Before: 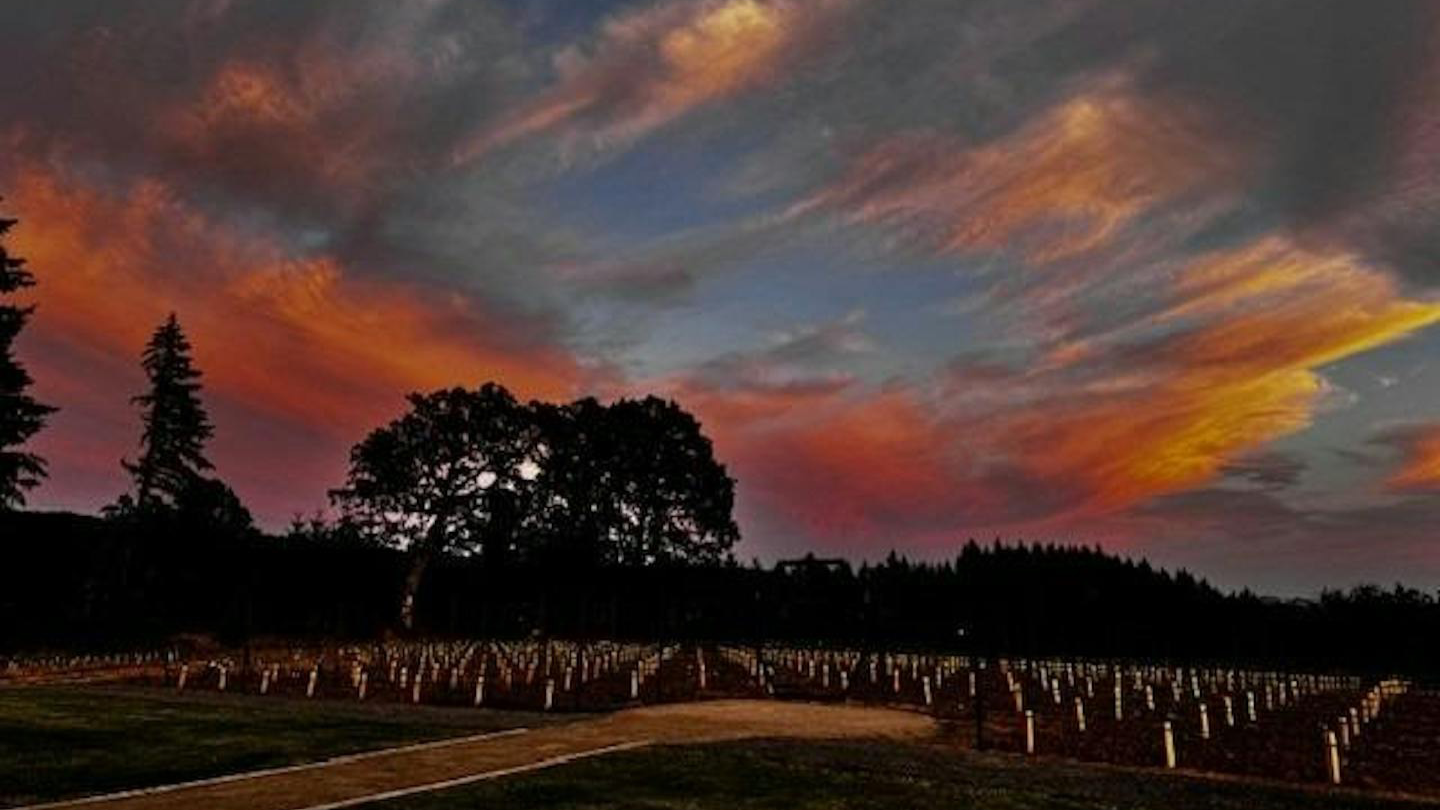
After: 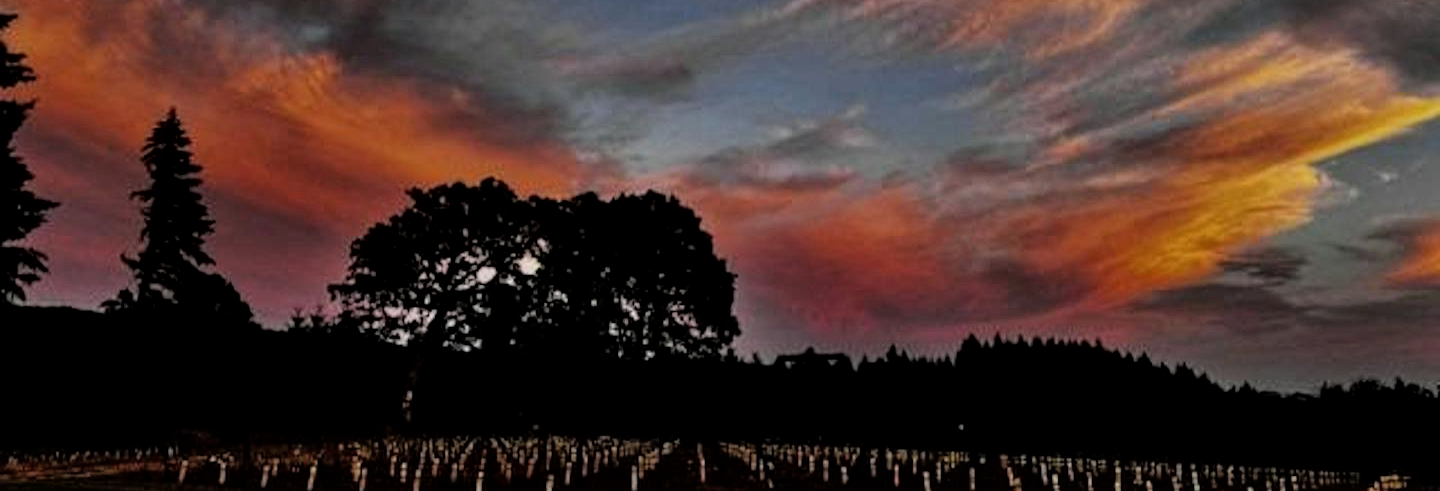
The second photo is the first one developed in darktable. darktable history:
local contrast: mode bilateral grid, contrast 20, coarseness 50, detail 132%, midtone range 0.2
crop and rotate: top 25.357%, bottom 13.942%
exposure: compensate highlight preservation false
filmic rgb: black relative exposure -11.88 EV, white relative exposure 5.43 EV, threshold 3 EV, hardness 4.49, latitude 50%, contrast 1.14, color science v5 (2021), contrast in shadows safe, contrast in highlights safe, enable highlight reconstruction true
